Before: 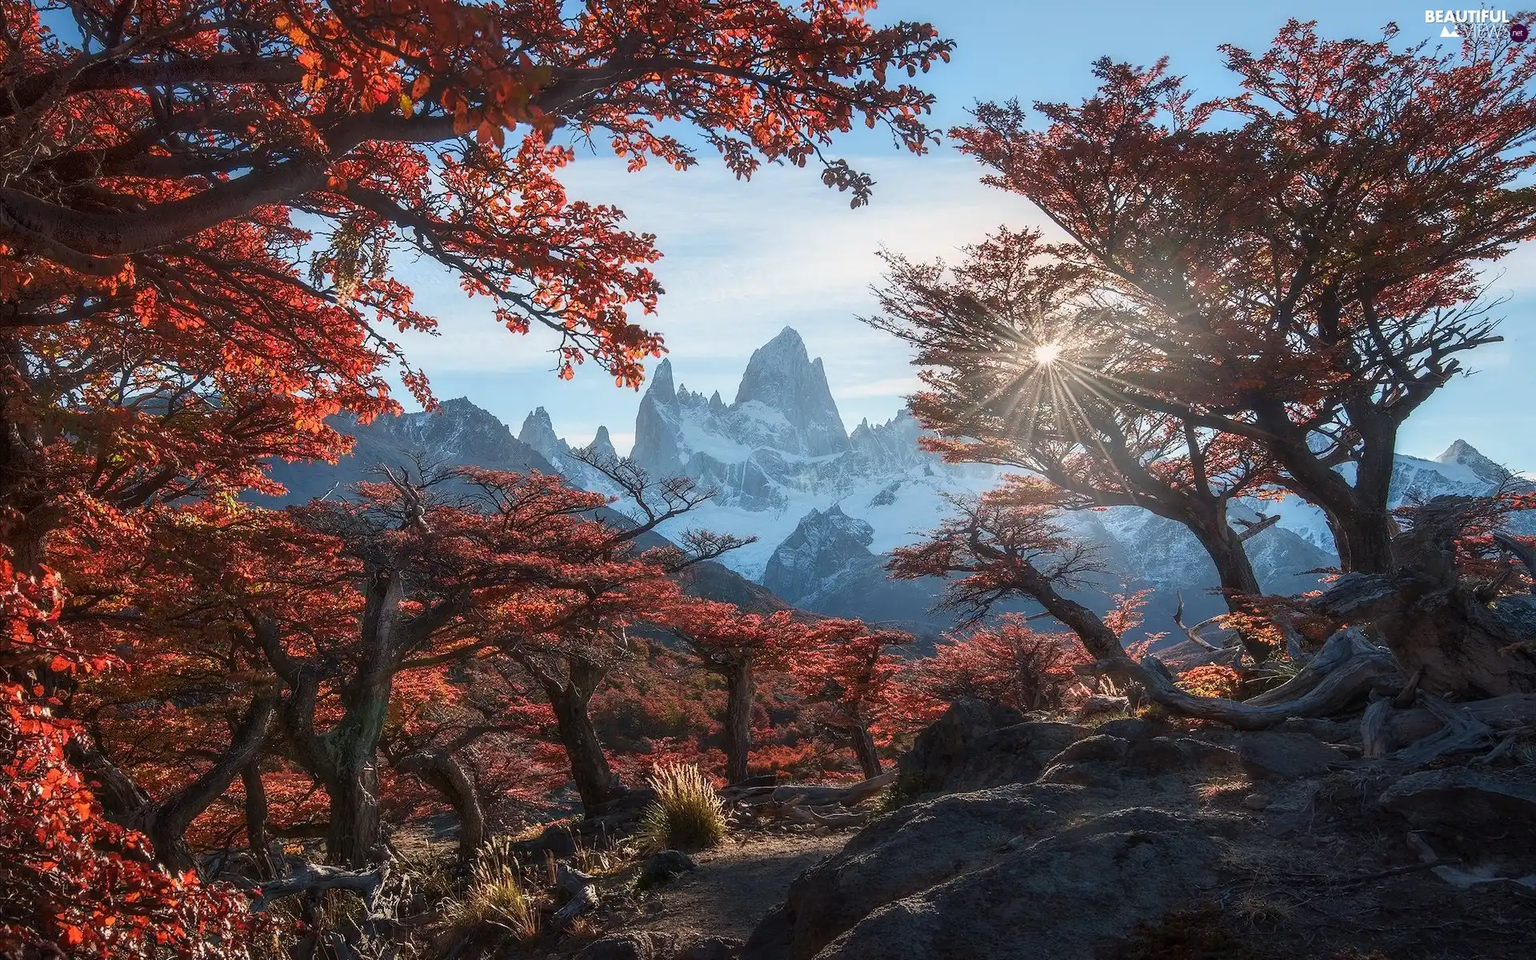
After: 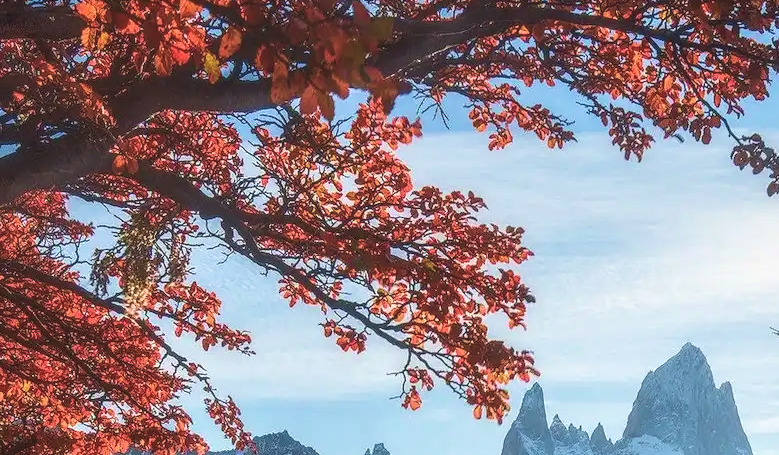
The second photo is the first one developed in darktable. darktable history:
exposure: black level correction -0.008, exposure 0.067 EV, compensate highlight preservation false
local contrast: on, module defaults
crop: left 15.452%, top 5.459%, right 43.956%, bottom 56.62%
velvia: strength 39.63%
contrast brightness saturation: saturation -0.05
